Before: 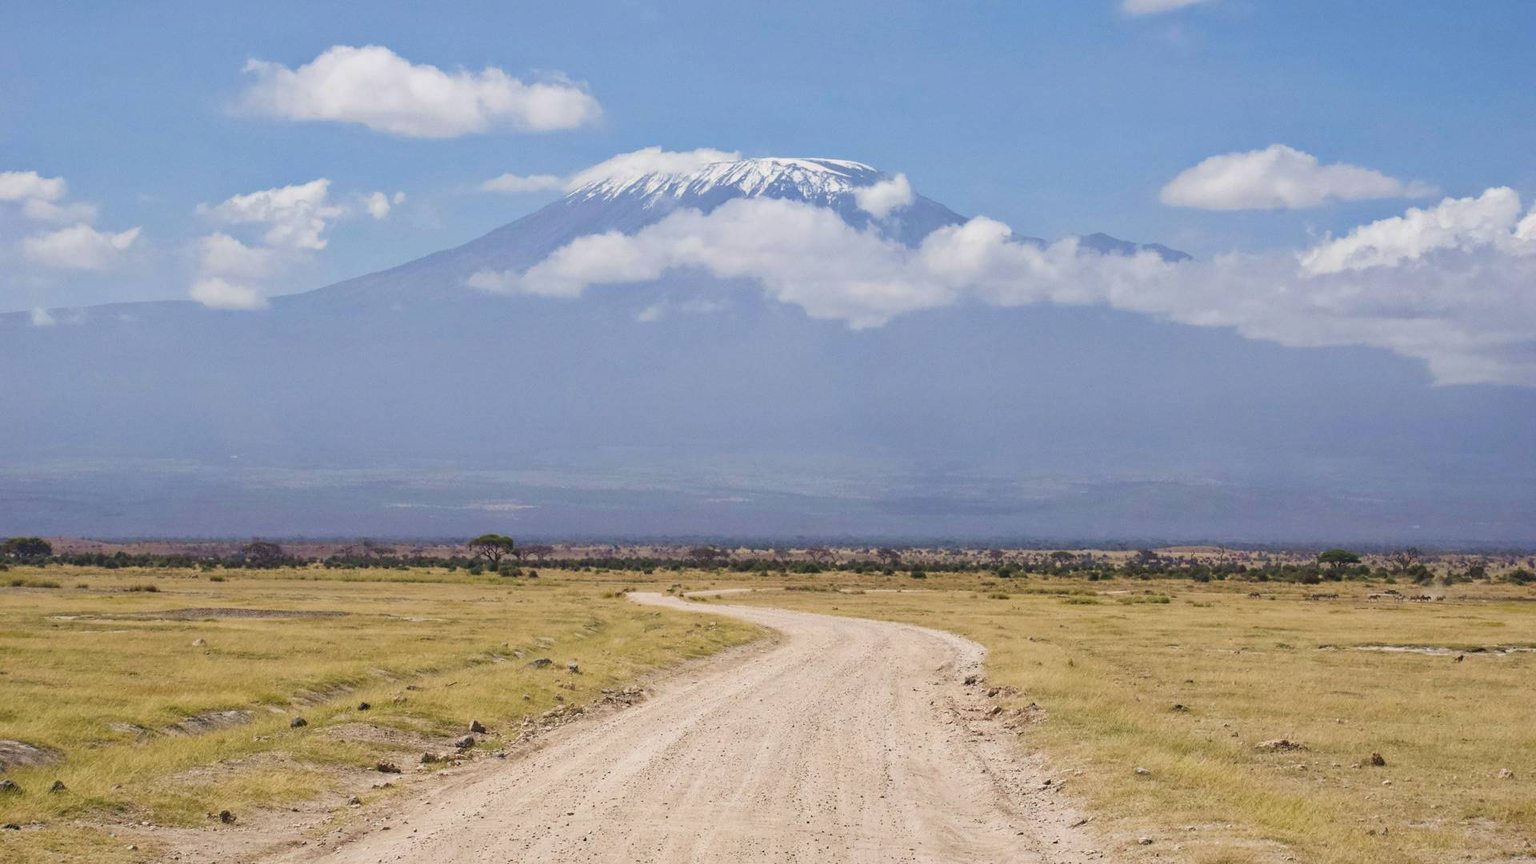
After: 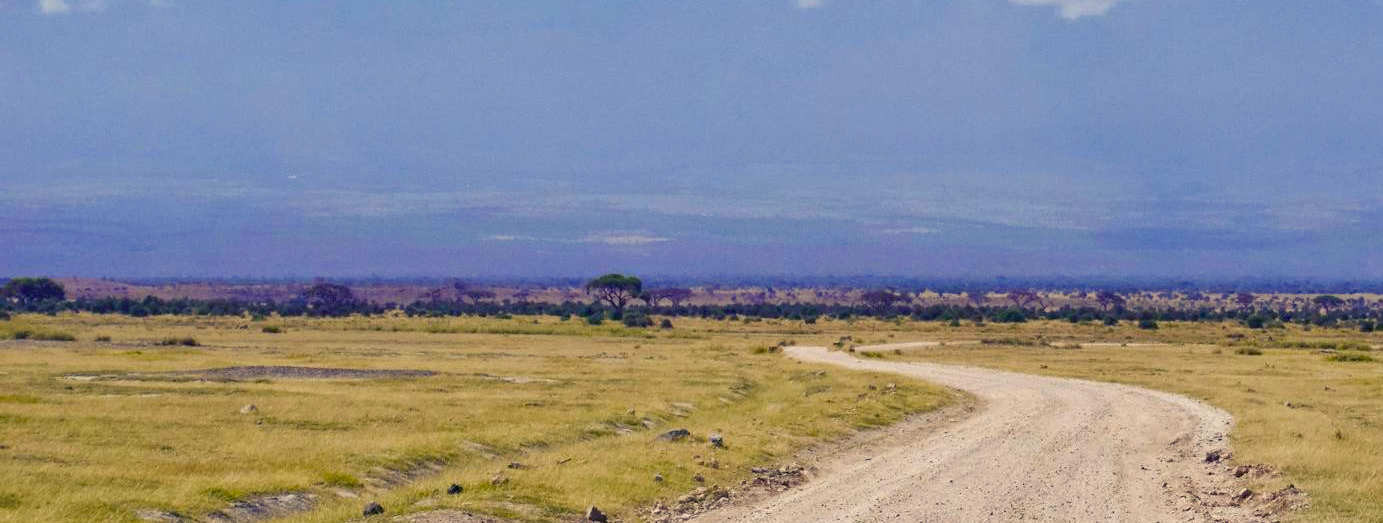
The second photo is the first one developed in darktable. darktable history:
crop: top 36.498%, right 27.964%, bottom 14.995%
color balance rgb: shadows lift › luminance -28.76%, shadows lift › chroma 15%, shadows lift › hue 270°, power › chroma 1%, power › hue 255°, highlights gain › luminance 7.14%, highlights gain › chroma 2%, highlights gain › hue 90°, global offset › luminance -0.29%, global offset › hue 260°, perceptual saturation grading › global saturation 20%, perceptual saturation grading › highlights -13.92%, perceptual saturation grading › shadows 50%
shadows and highlights: low approximation 0.01, soften with gaussian
